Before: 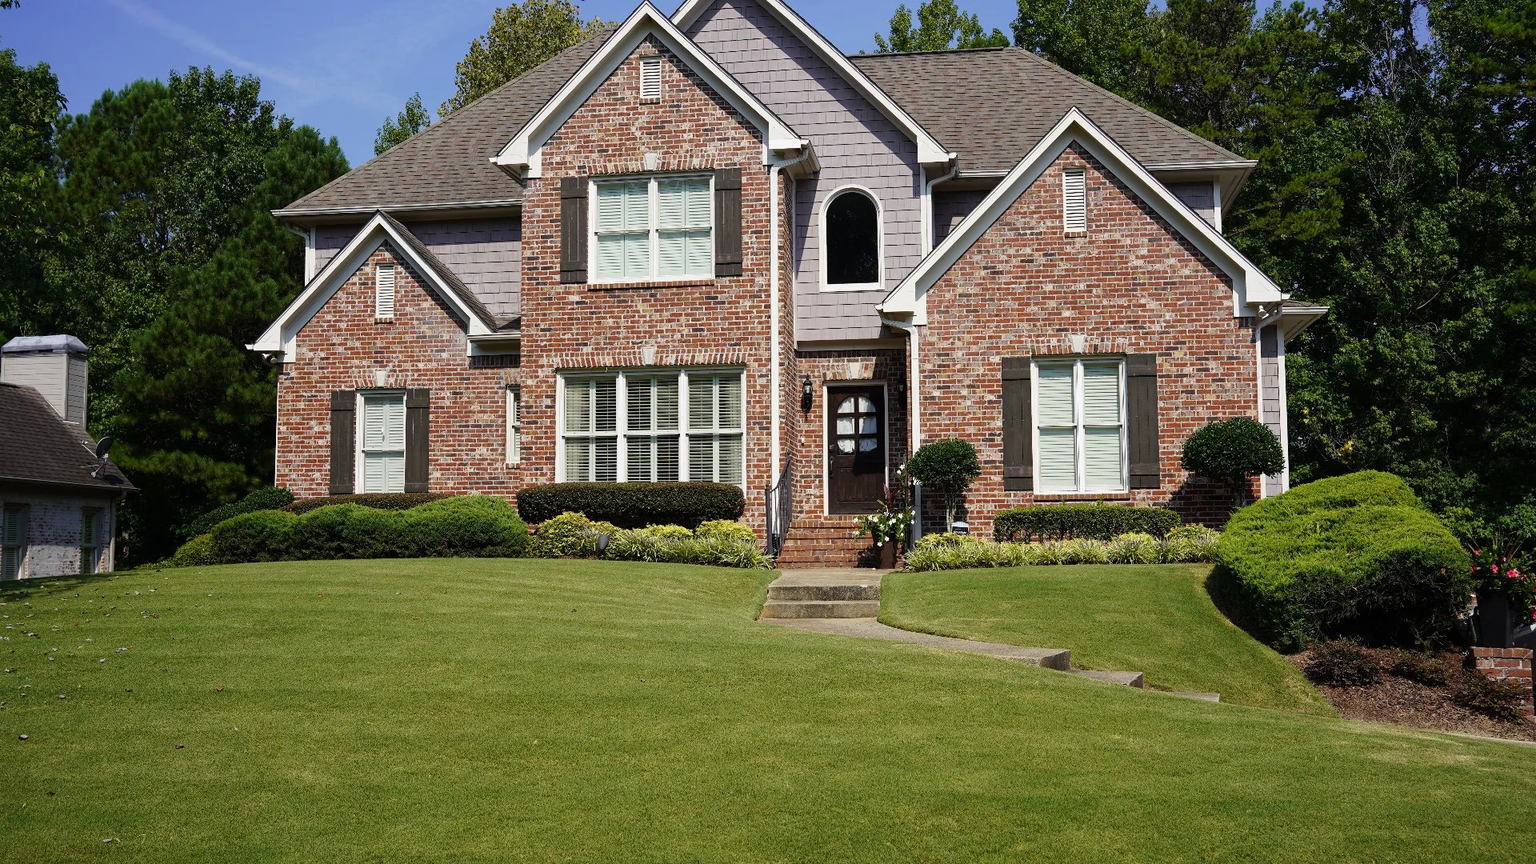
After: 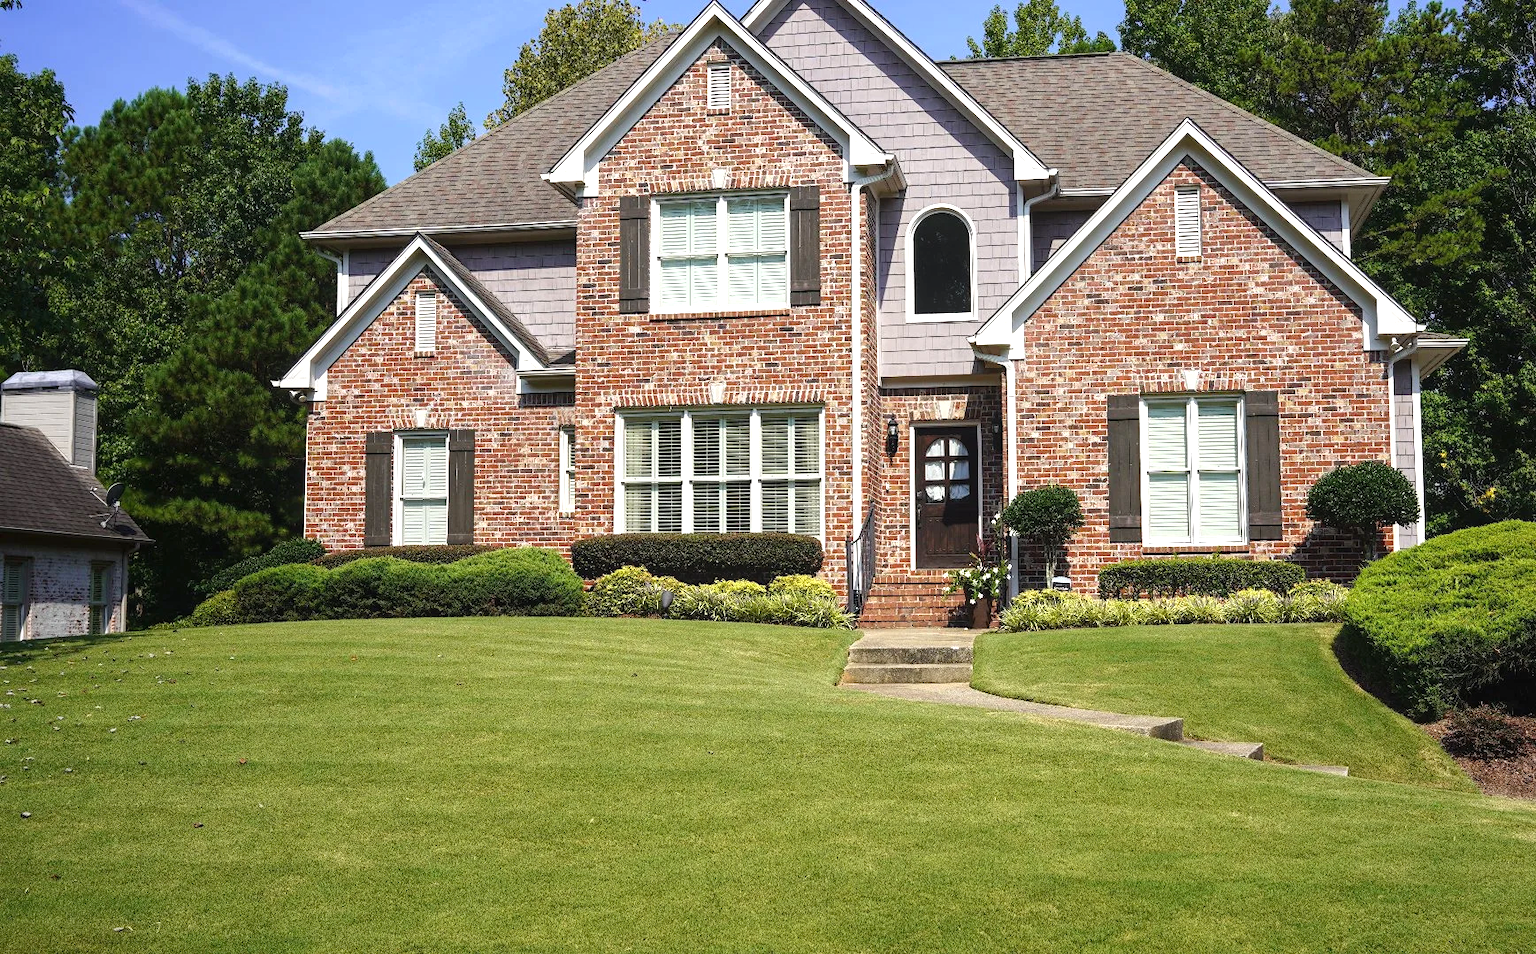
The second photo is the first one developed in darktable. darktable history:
local contrast: detail 110%
exposure: exposure 0.7 EV, compensate highlight preservation false
crop: right 9.509%, bottom 0.031%
tone equalizer: on, module defaults
